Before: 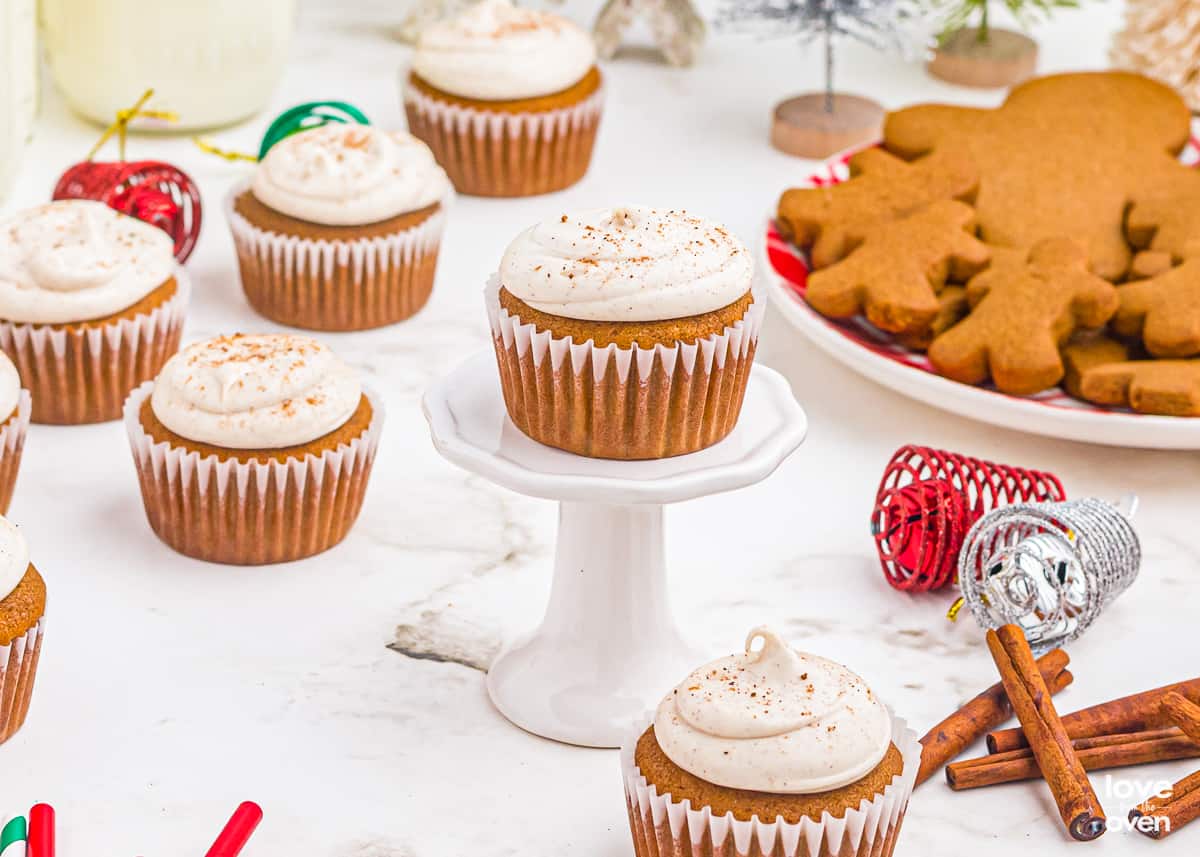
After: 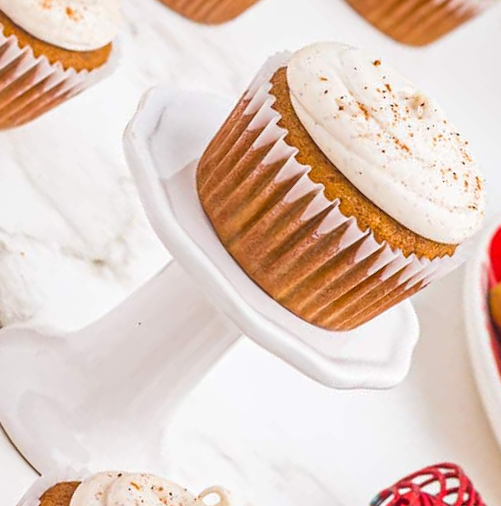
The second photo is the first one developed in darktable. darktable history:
crop and rotate: angle -45.22°, top 16.695%, right 0.813%, bottom 11.7%
